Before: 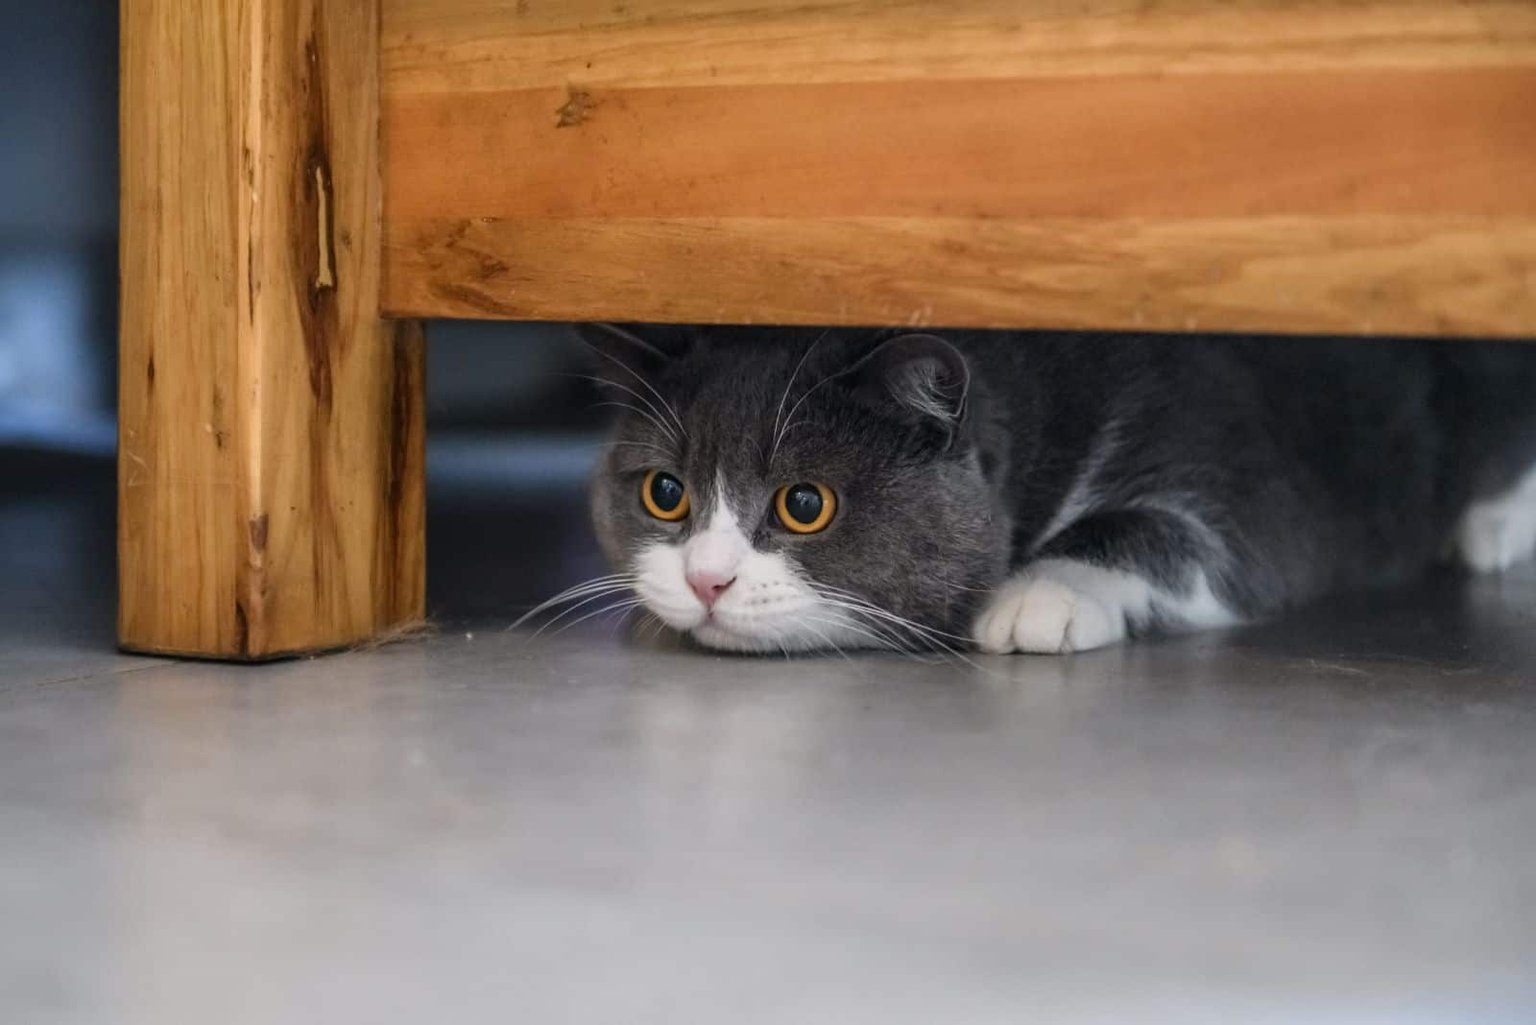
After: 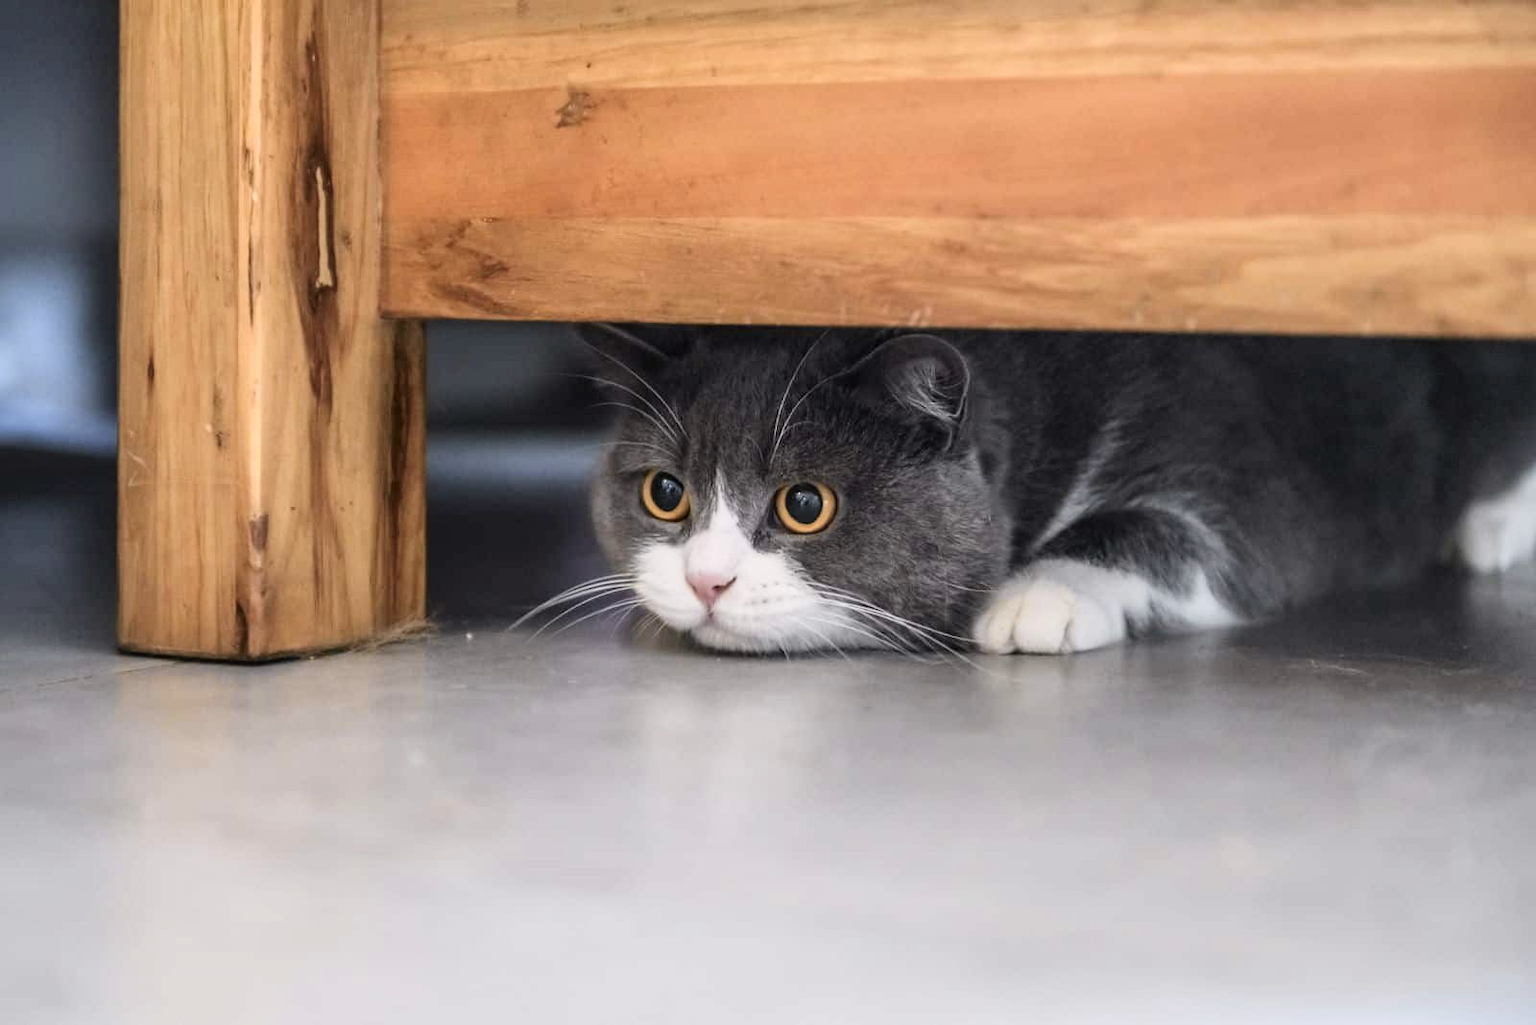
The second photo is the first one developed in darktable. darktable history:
exposure: exposure 0.135 EV, compensate highlight preservation false
tone curve: curves: ch0 [(0, 0) (0.739, 0.837) (1, 1)]; ch1 [(0, 0) (0.226, 0.261) (0.383, 0.397) (0.462, 0.473) (0.498, 0.502) (0.521, 0.52) (0.578, 0.57) (1, 1)]; ch2 [(0, 0) (0.438, 0.456) (0.5, 0.5) (0.547, 0.557) (0.597, 0.58) (0.629, 0.603) (1, 1)], color space Lab, independent channels, preserve colors none
